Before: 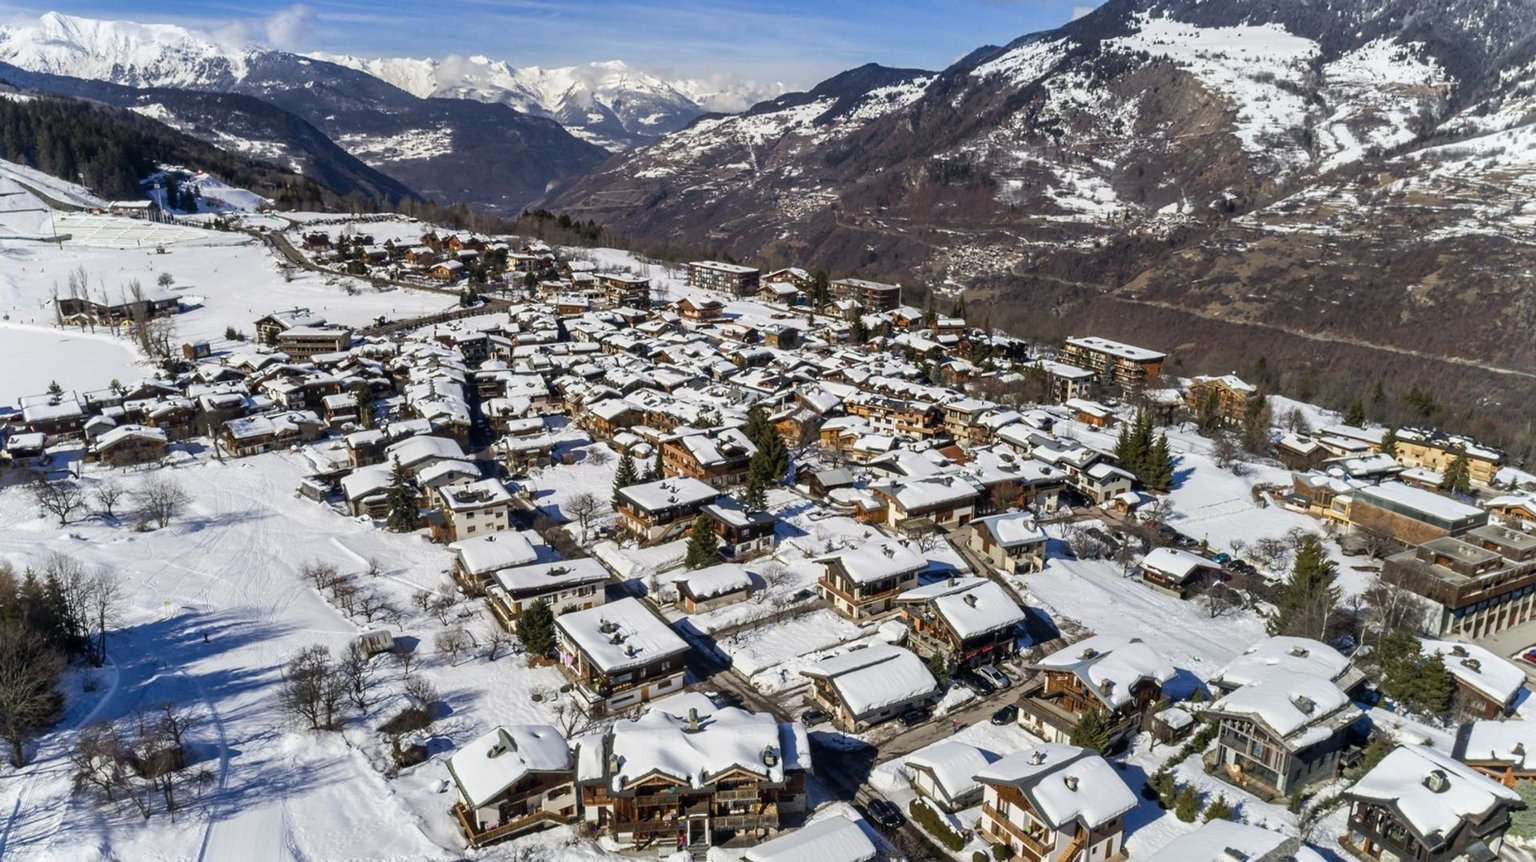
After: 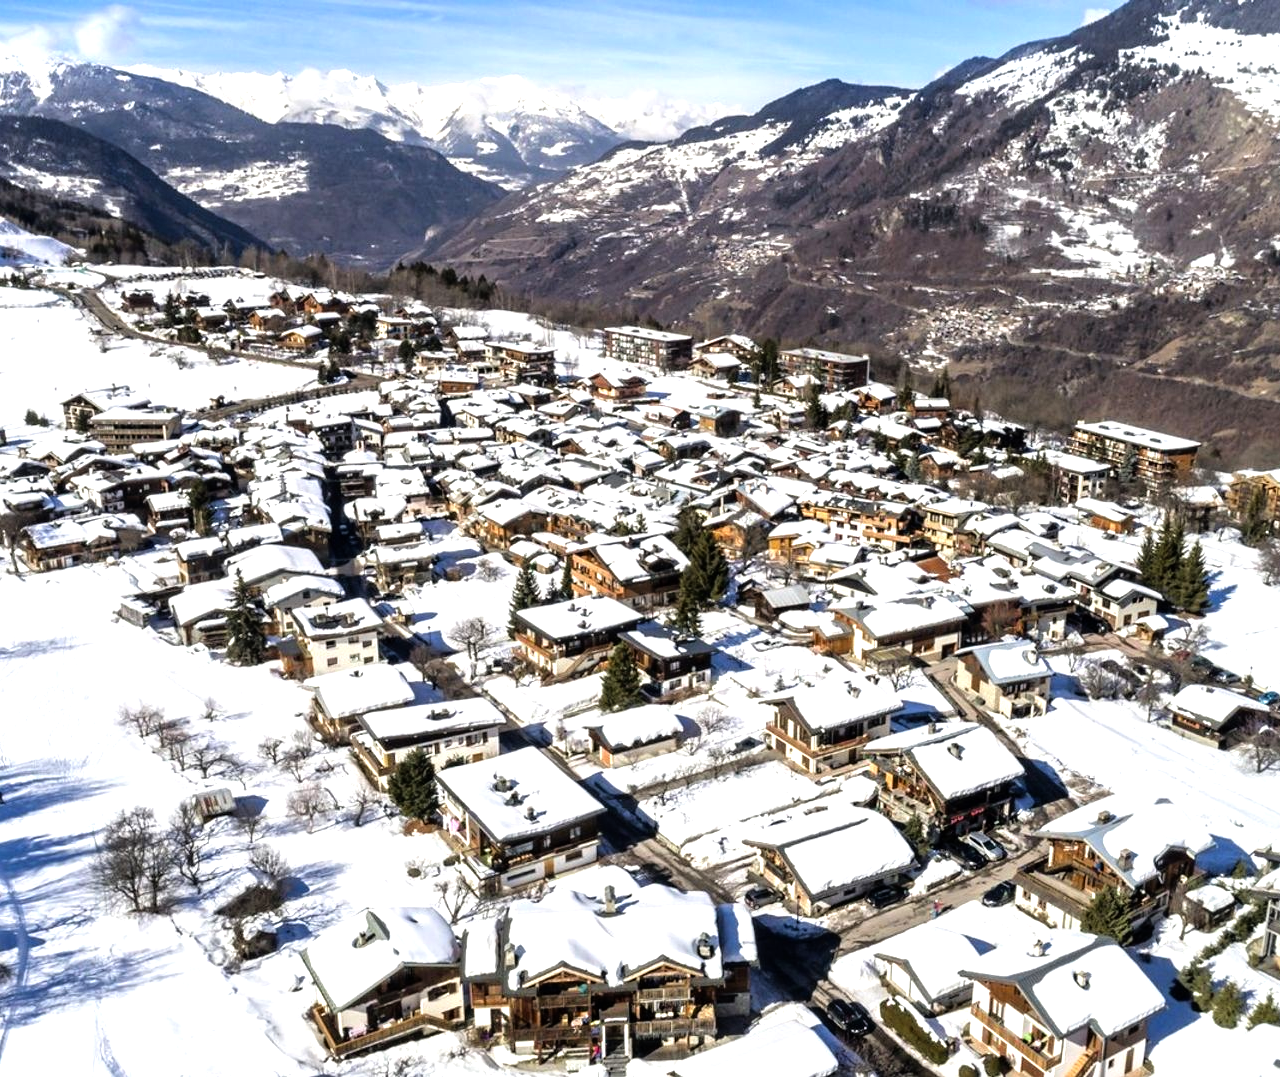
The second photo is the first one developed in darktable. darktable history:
tone equalizer: -8 EV -1.08 EV, -7 EV -1.03 EV, -6 EV -0.842 EV, -5 EV -0.576 EV, -3 EV 0.559 EV, -2 EV 0.873 EV, -1 EV 0.986 EV, +0 EV 1.07 EV
exposure: exposure -0.044 EV, compensate exposure bias true, compensate highlight preservation false
crop and rotate: left 13.423%, right 19.906%
